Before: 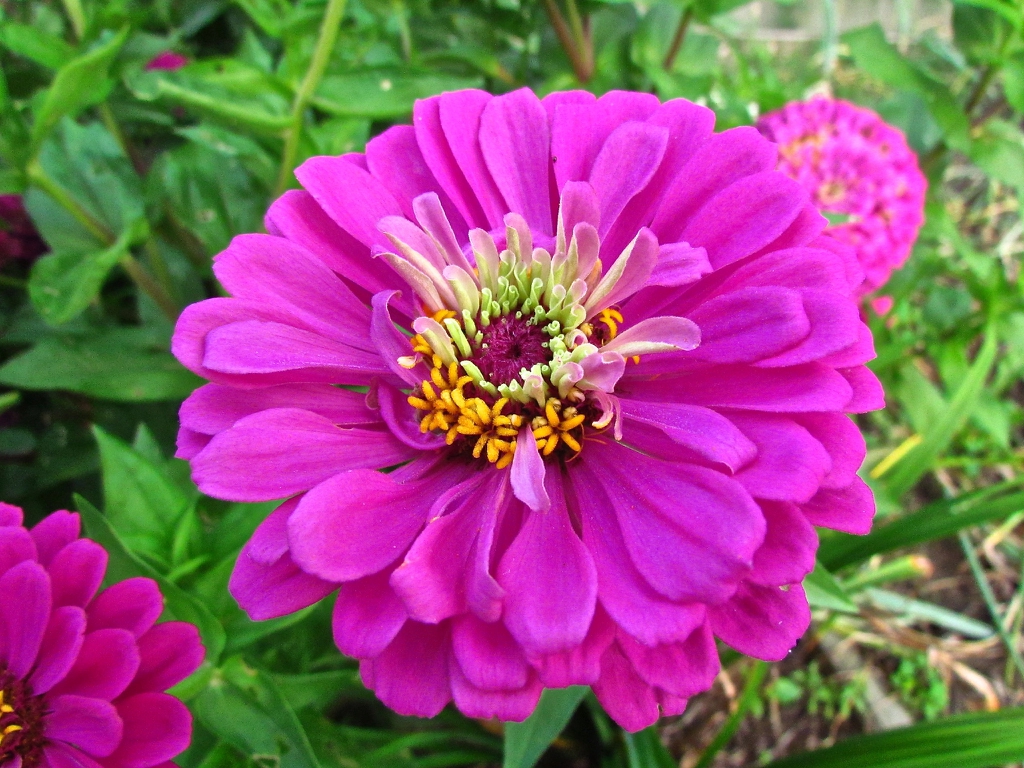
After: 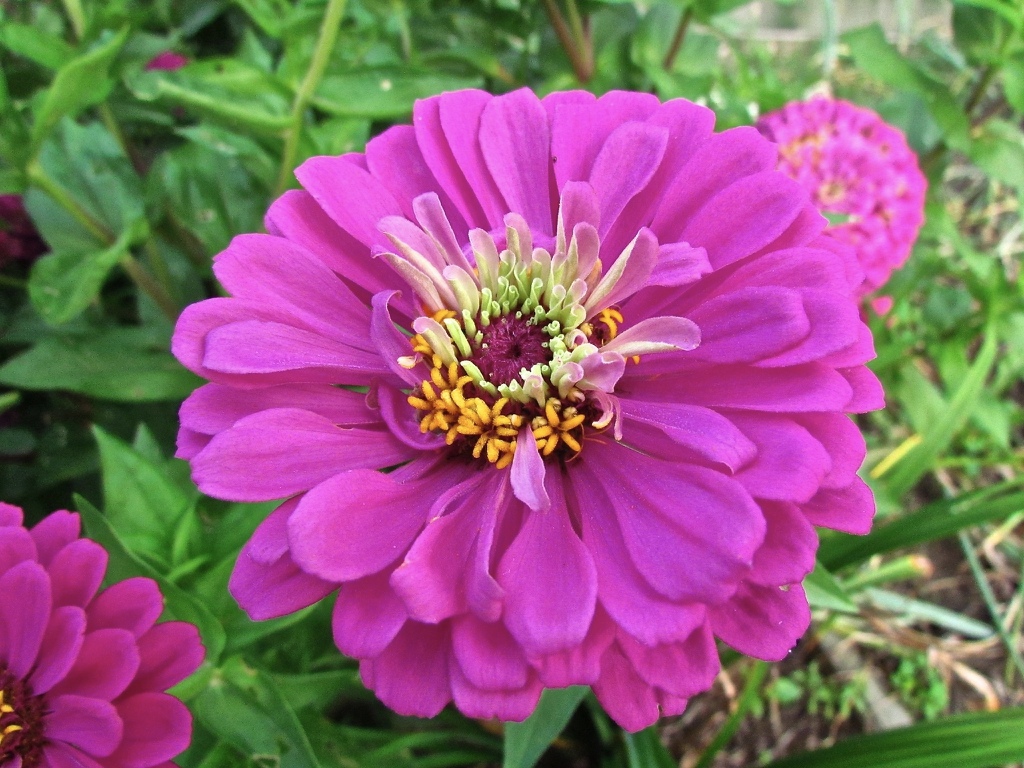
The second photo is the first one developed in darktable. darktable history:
contrast brightness saturation: saturation -0.151
